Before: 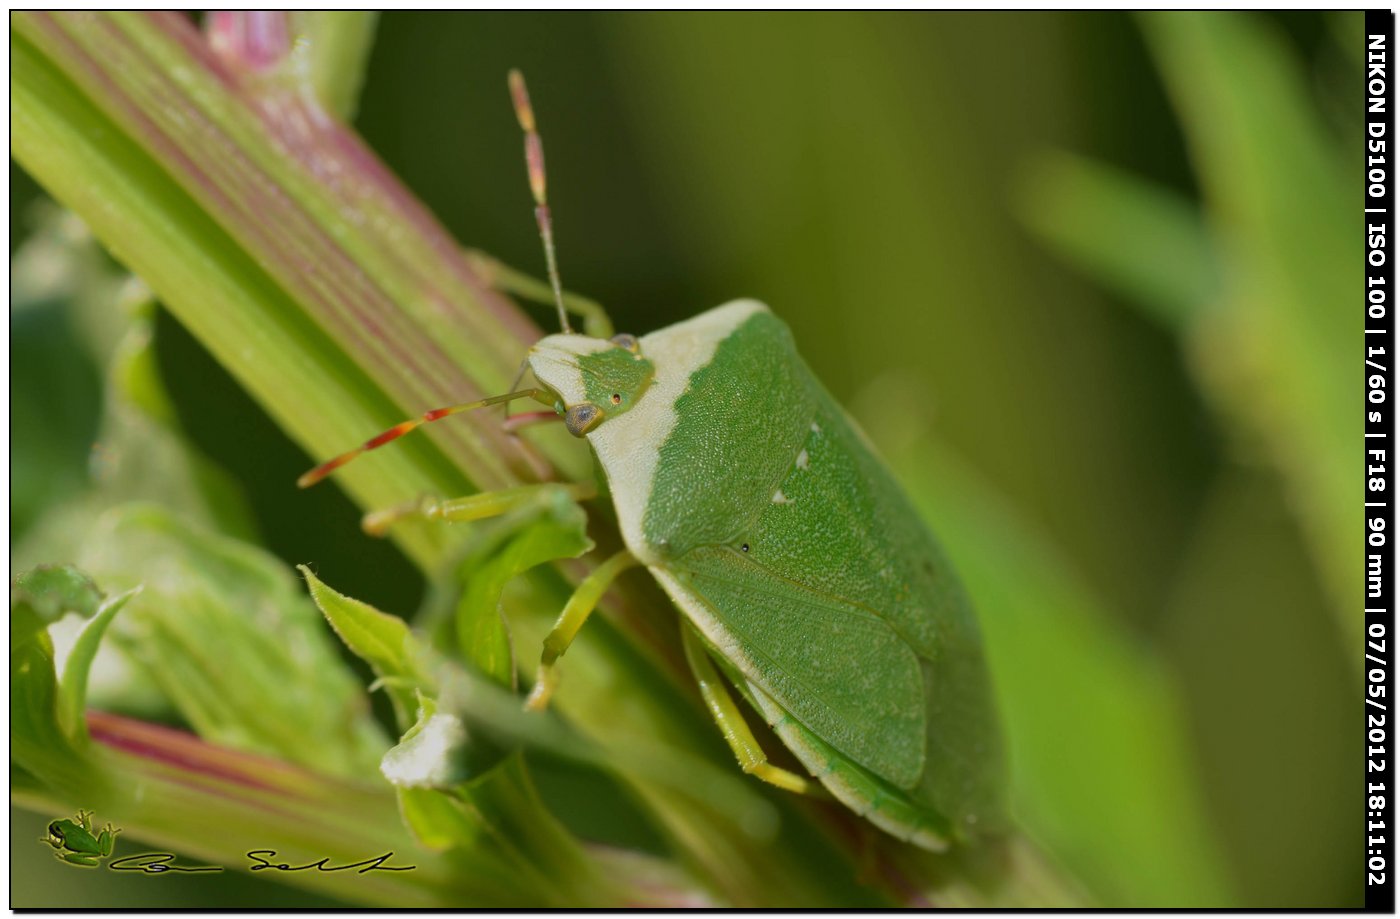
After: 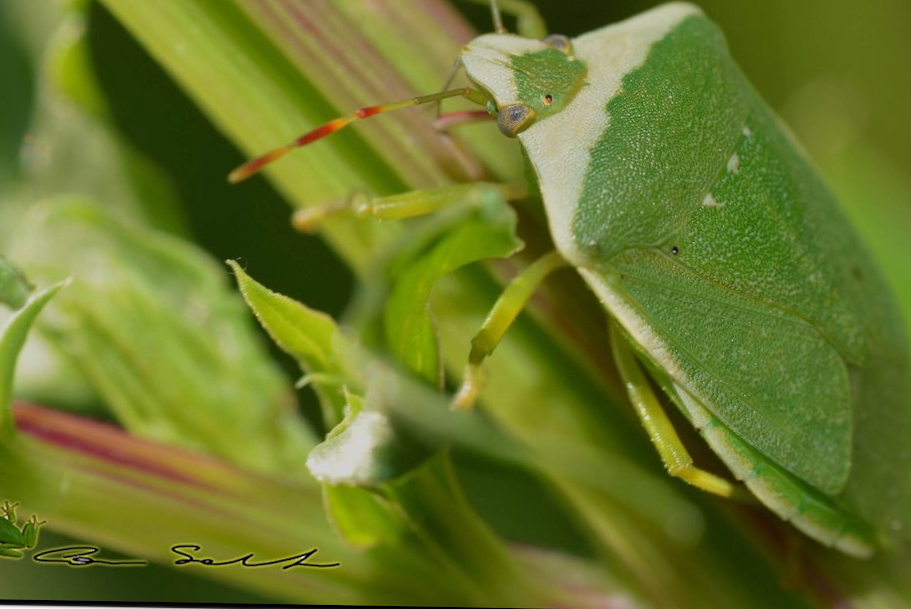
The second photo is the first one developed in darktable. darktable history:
crop and rotate: angle -0.987°, left 3.805%, top 32.002%, right 29.385%
